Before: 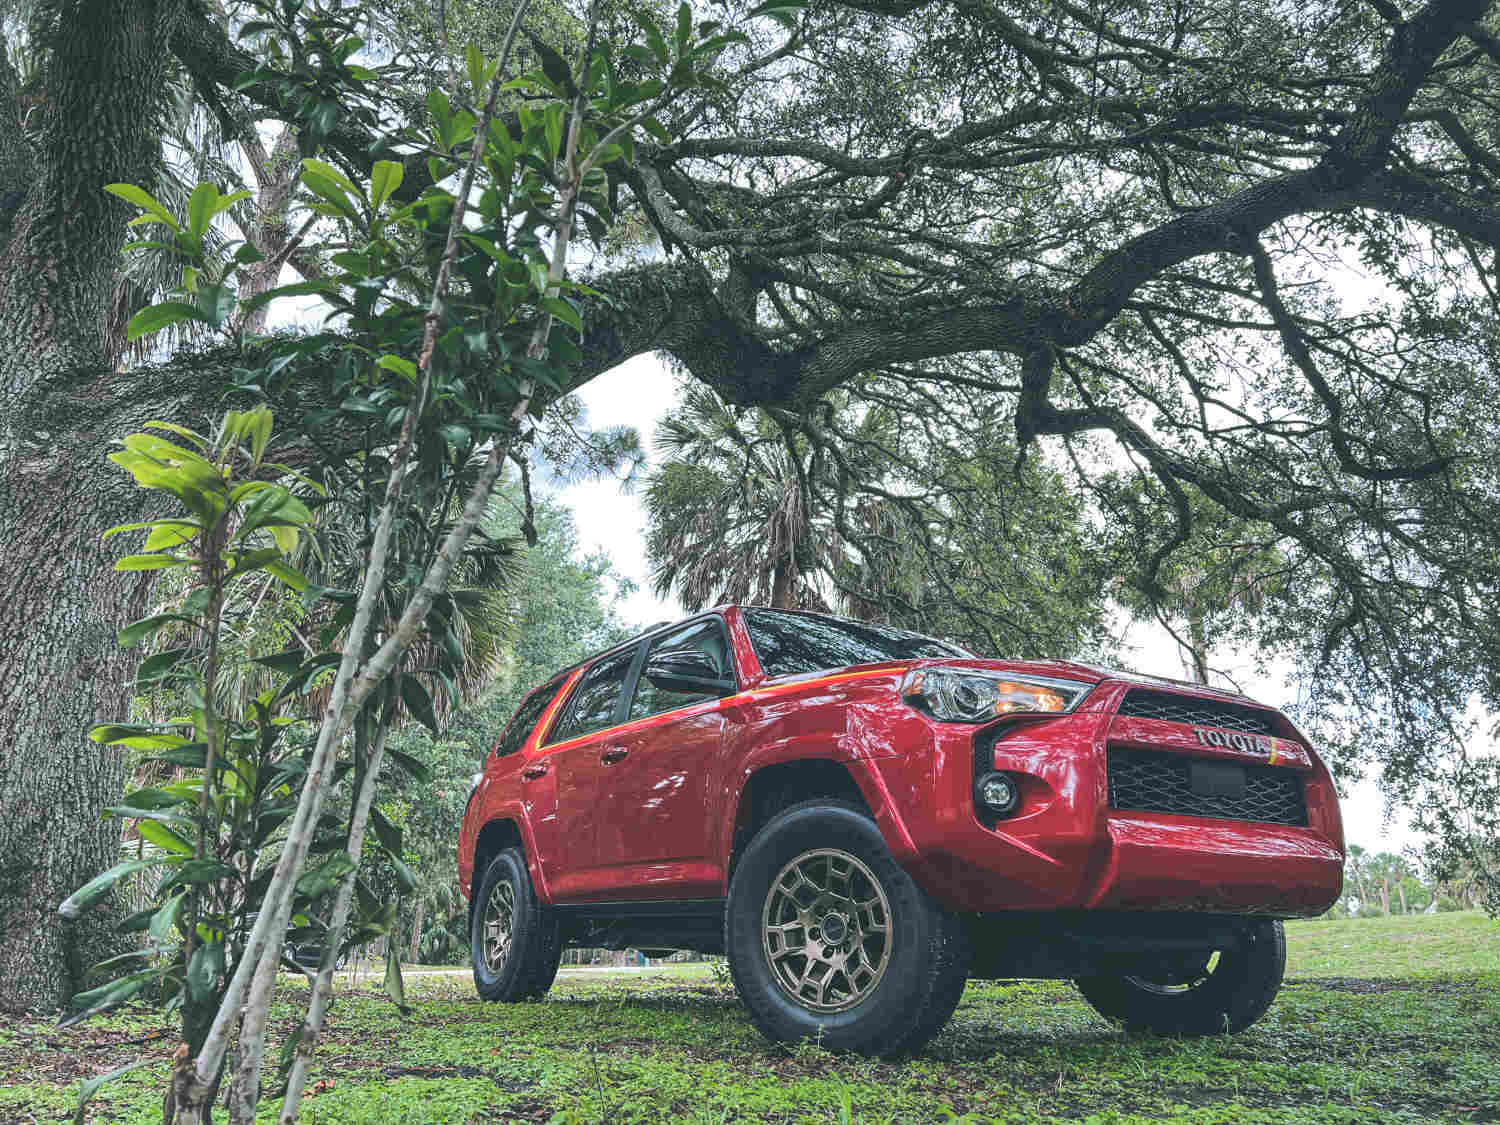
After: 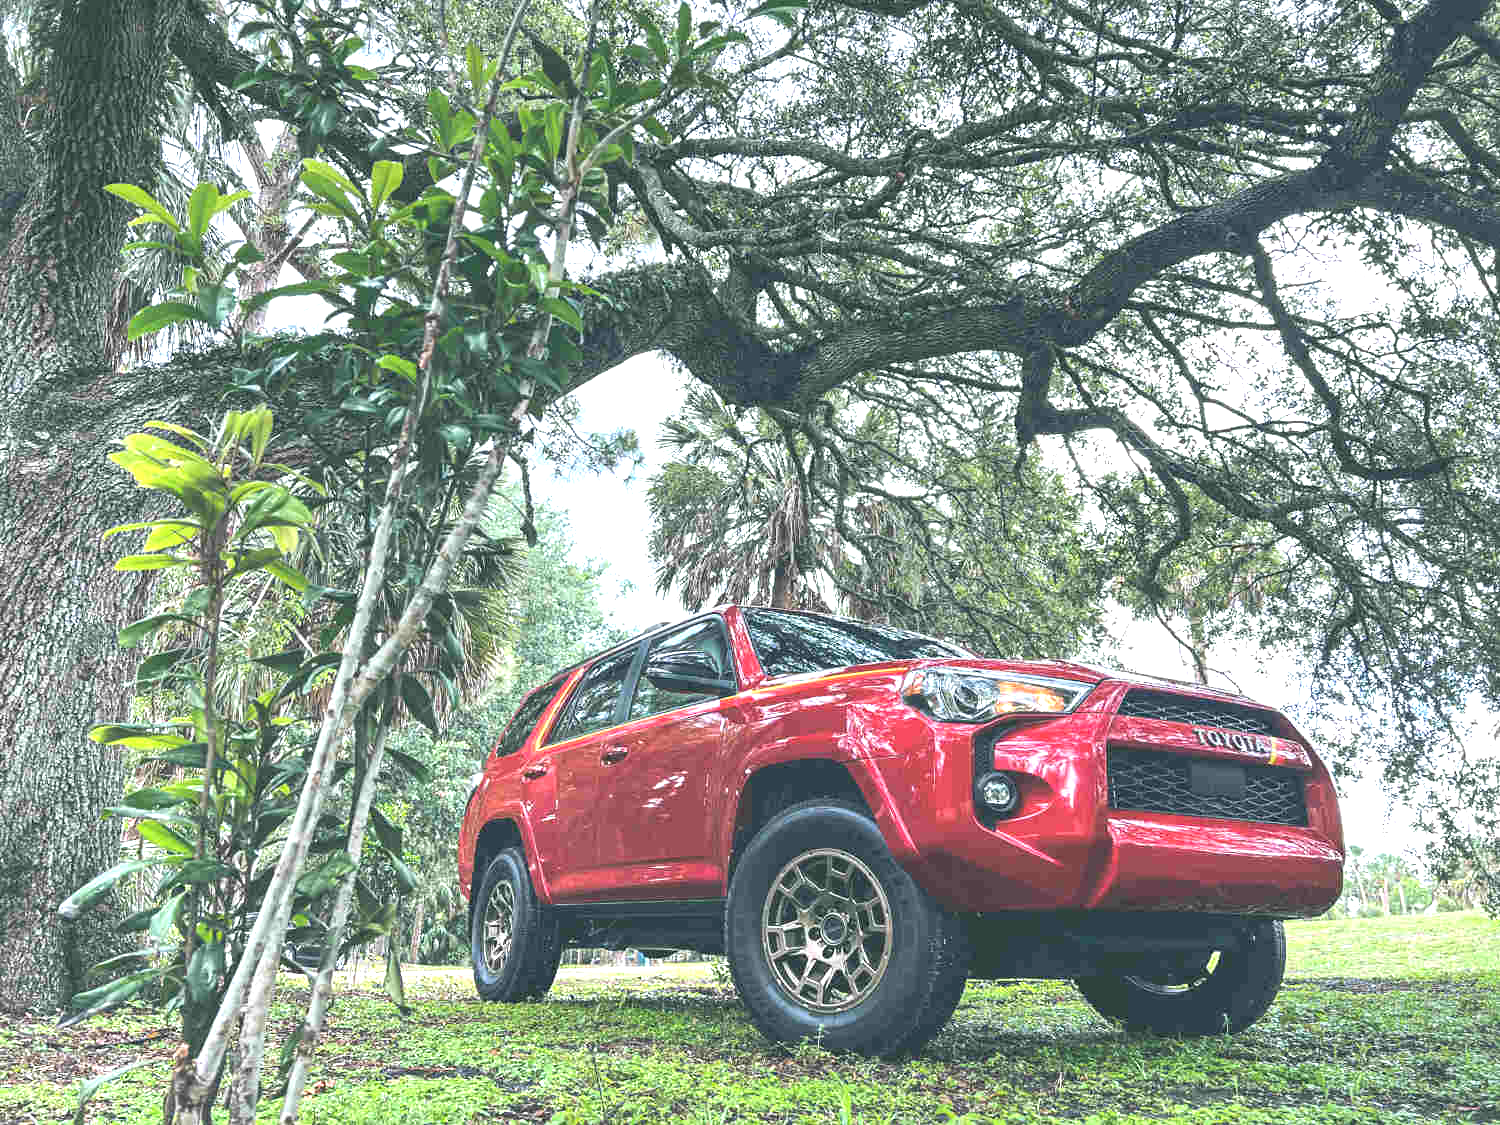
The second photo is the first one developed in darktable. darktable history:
exposure: exposure 0.911 EV, compensate highlight preservation false
levels: white 99.88%, levels [0, 0.492, 0.984]
